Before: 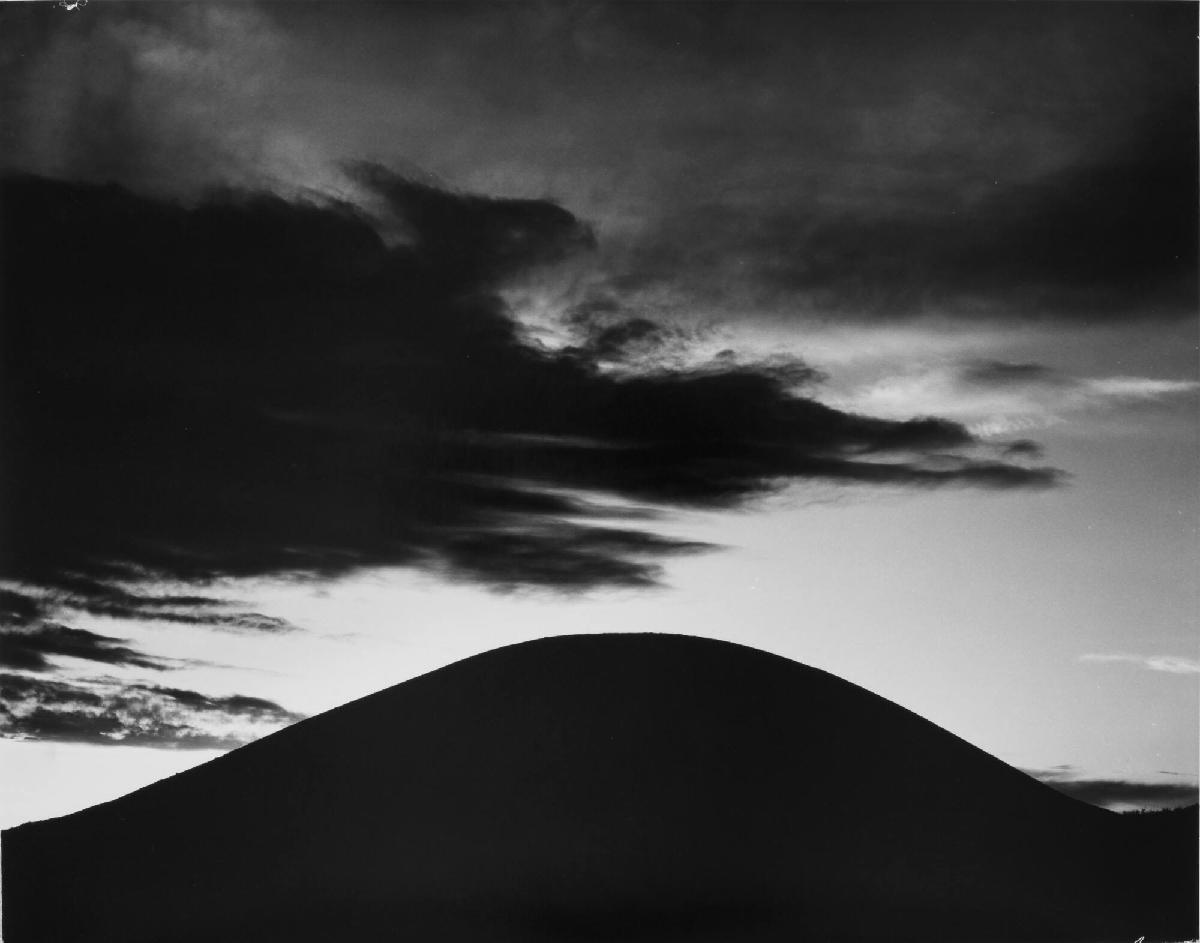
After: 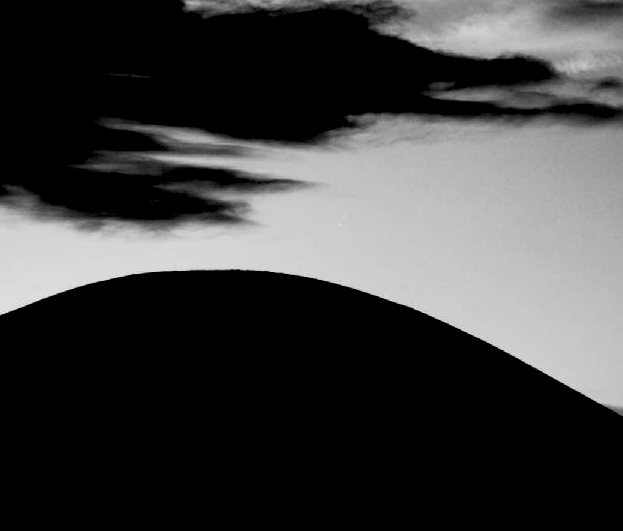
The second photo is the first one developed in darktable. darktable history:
exposure: black level correction 0.029, exposure -0.079 EV, compensate highlight preservation false
crop: left 34.43%, top 38.523%, right 13.642%, bottom 5.143%
